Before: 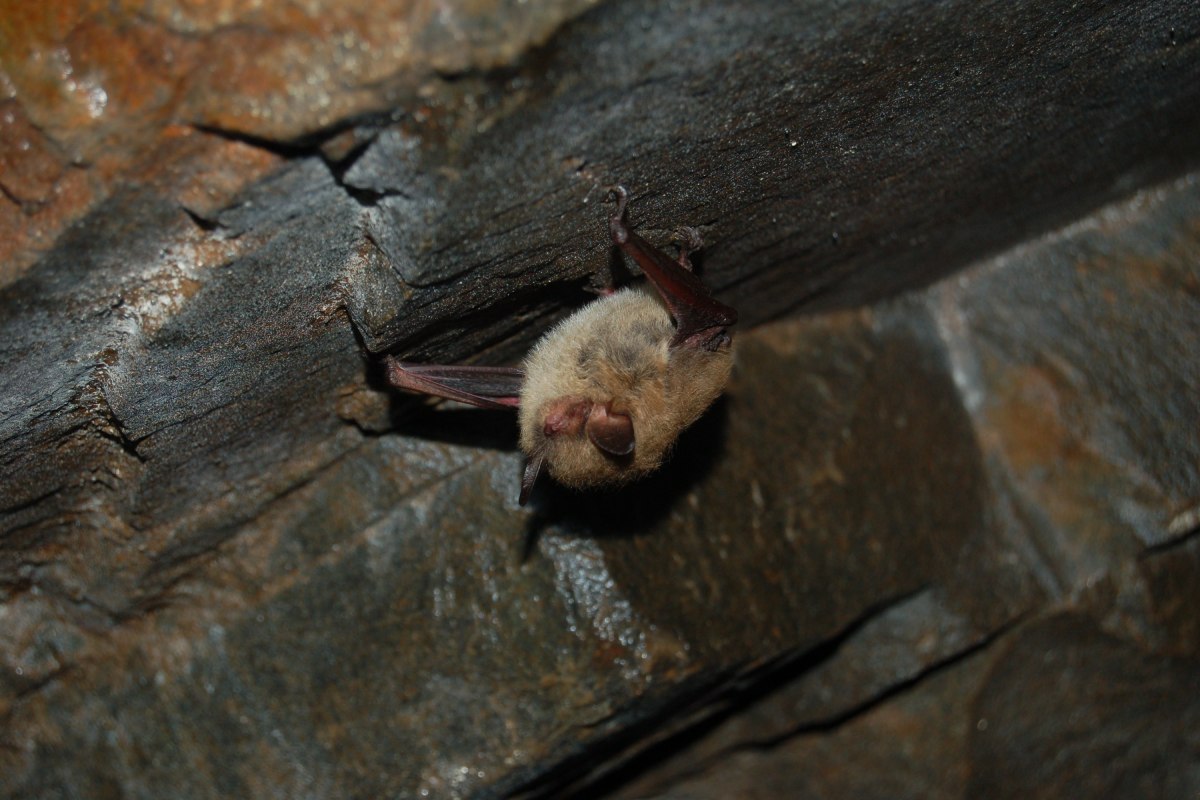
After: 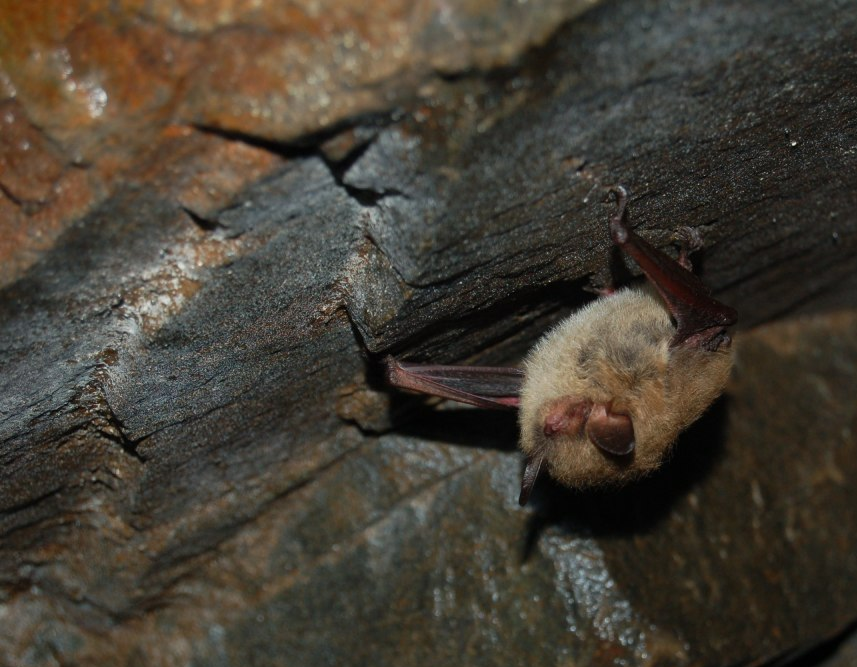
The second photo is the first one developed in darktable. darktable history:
crop: right 28.503%, bottom 16.566%
